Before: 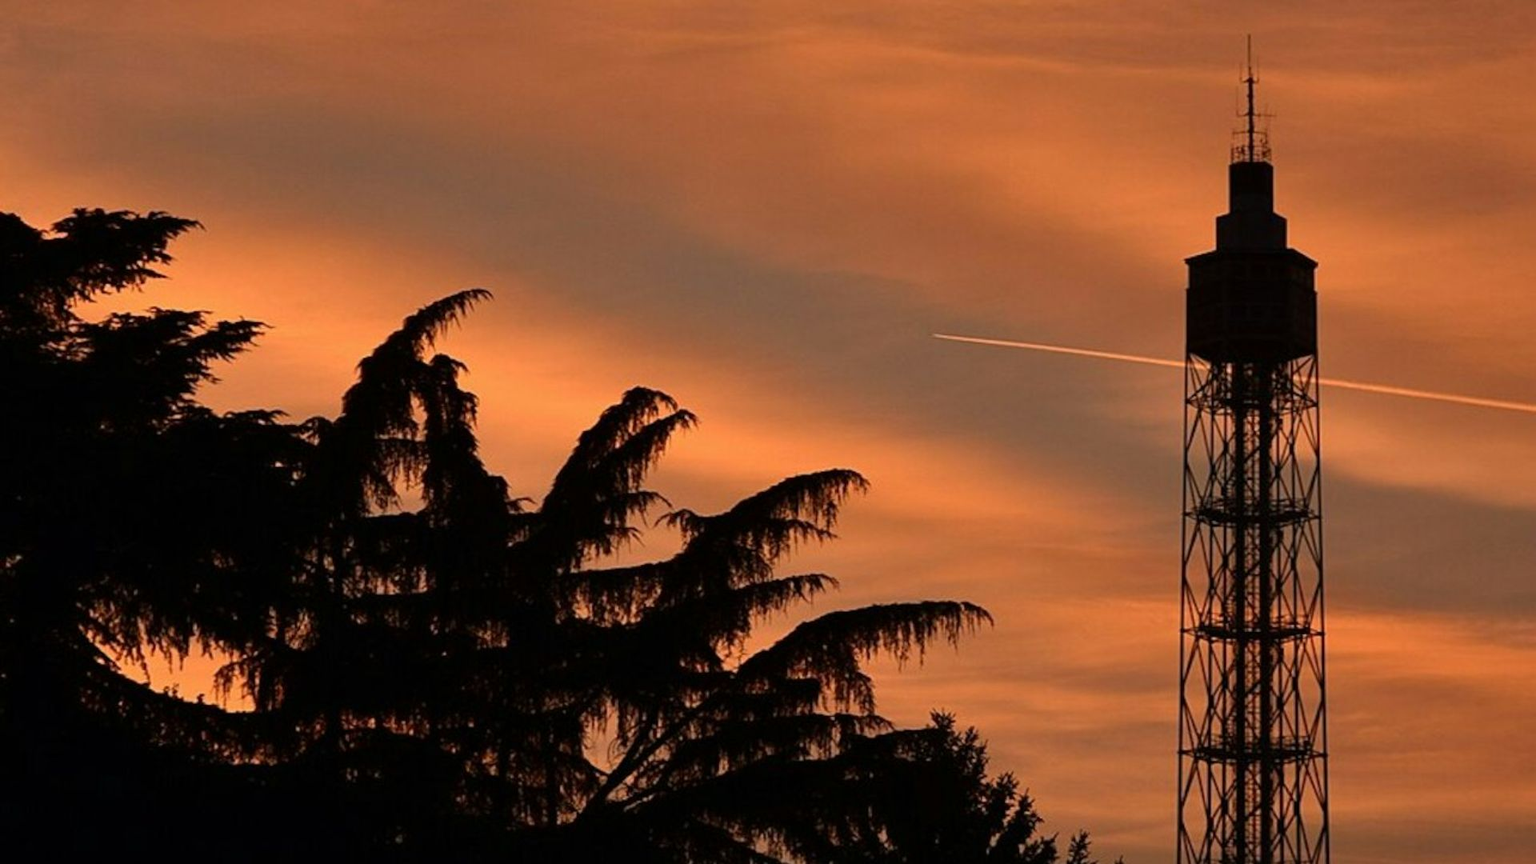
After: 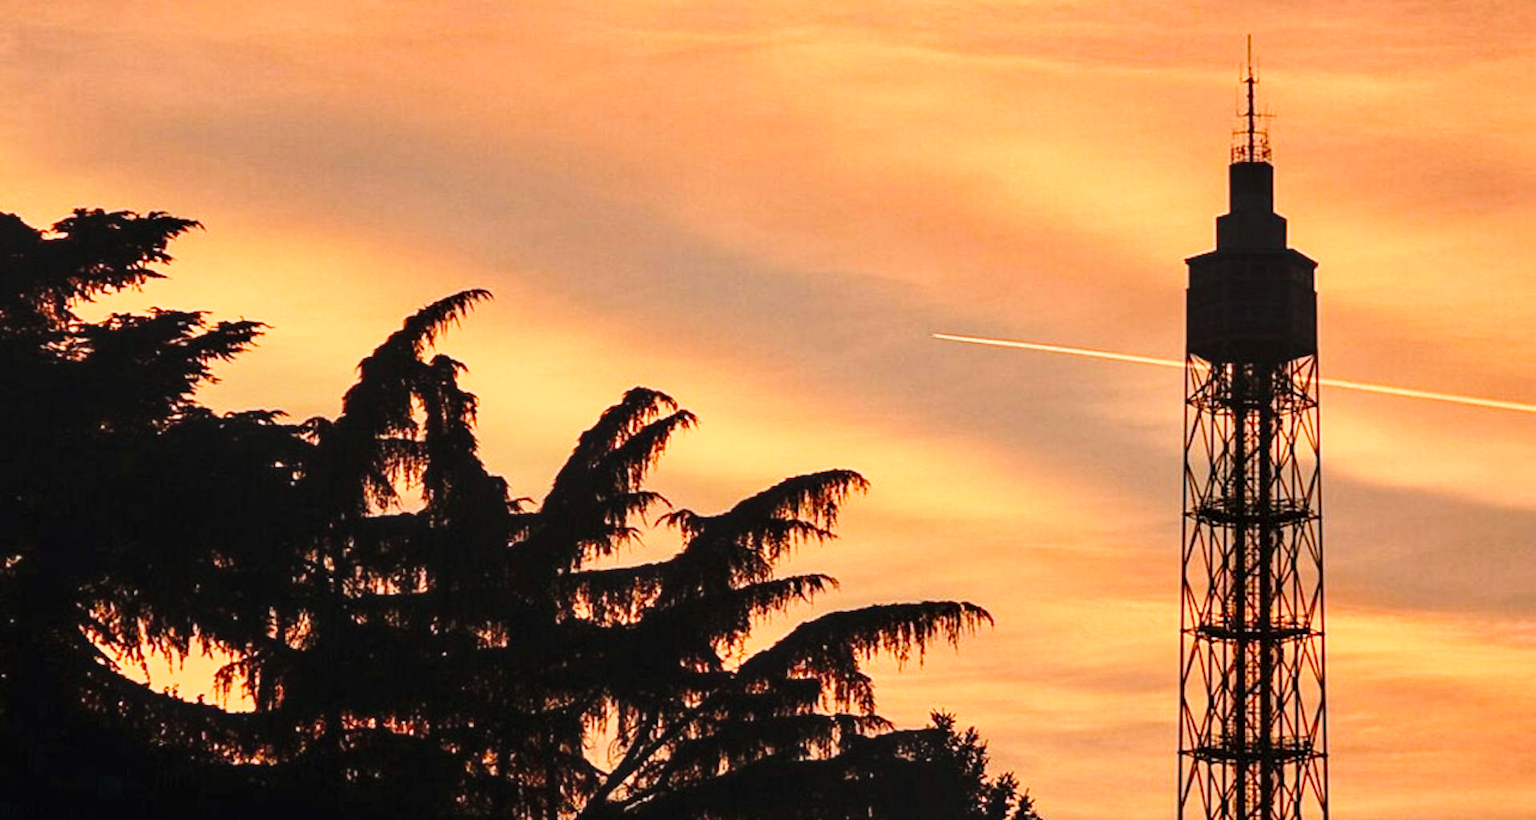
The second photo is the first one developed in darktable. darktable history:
exposure: black level correction 0, exposure 0.891 EV, compensate exposure bias true, compensate highlight preservation false
local contrast: on, module defaults
base curve: curves: ch0 [(0, 0) (0.028, 0.03) (0.121, 0.232) (0.46, 0.748) (0.859, 0.968) (1, 1)], preserve colors none
crop and rotate: top 0.004%, bottom 5.075%
